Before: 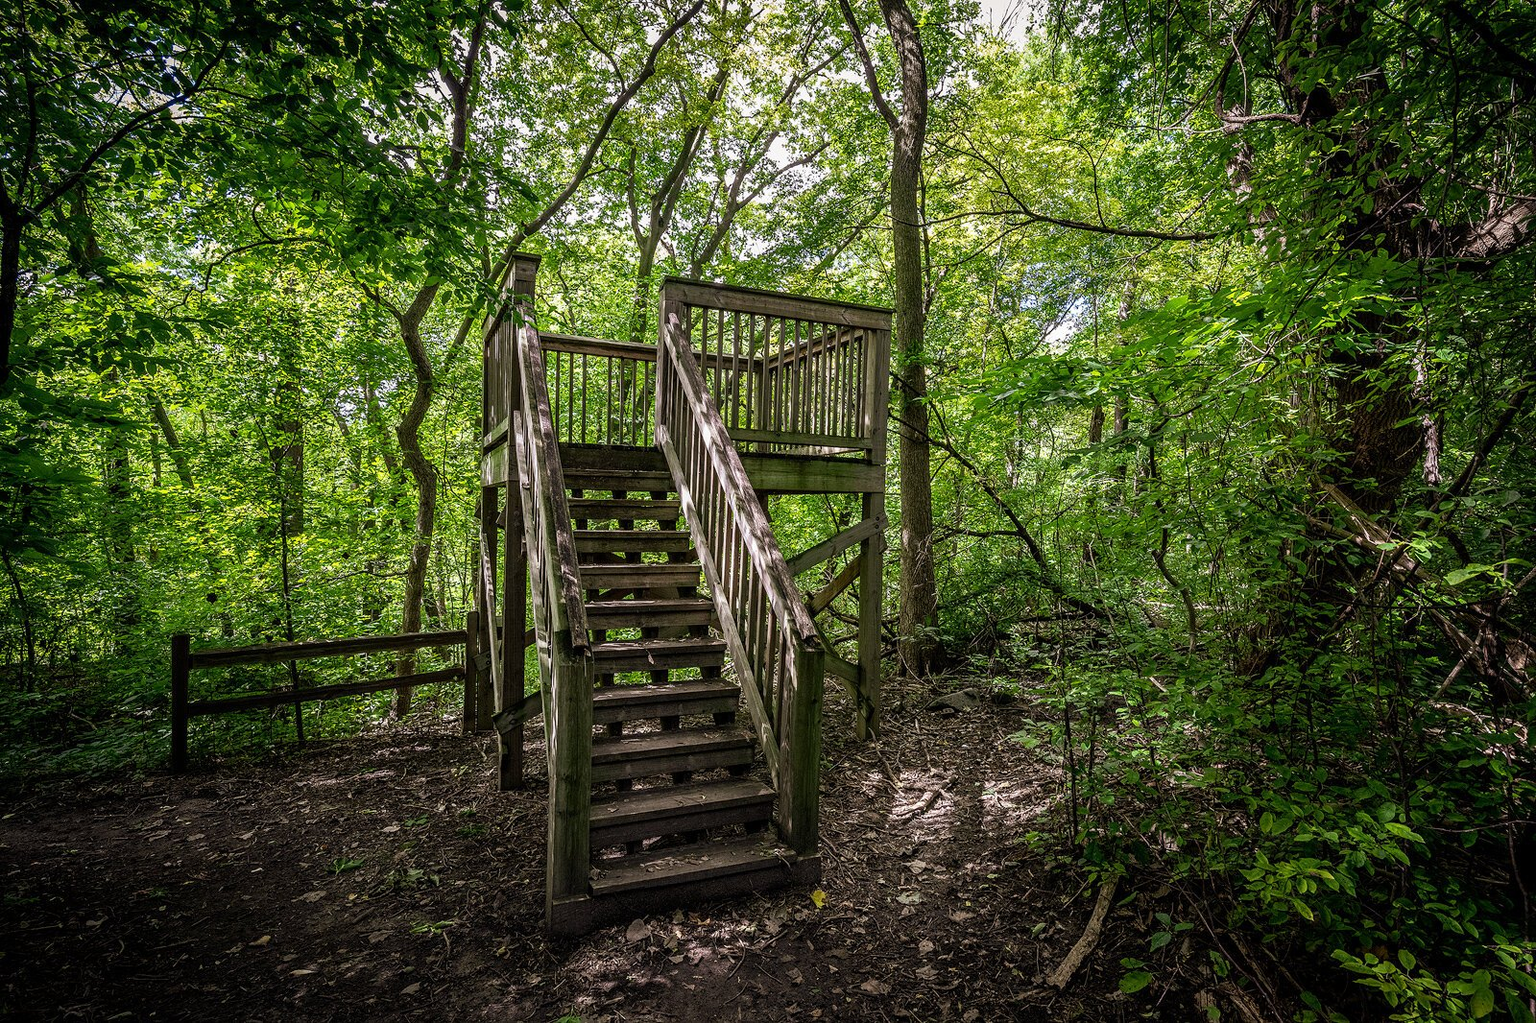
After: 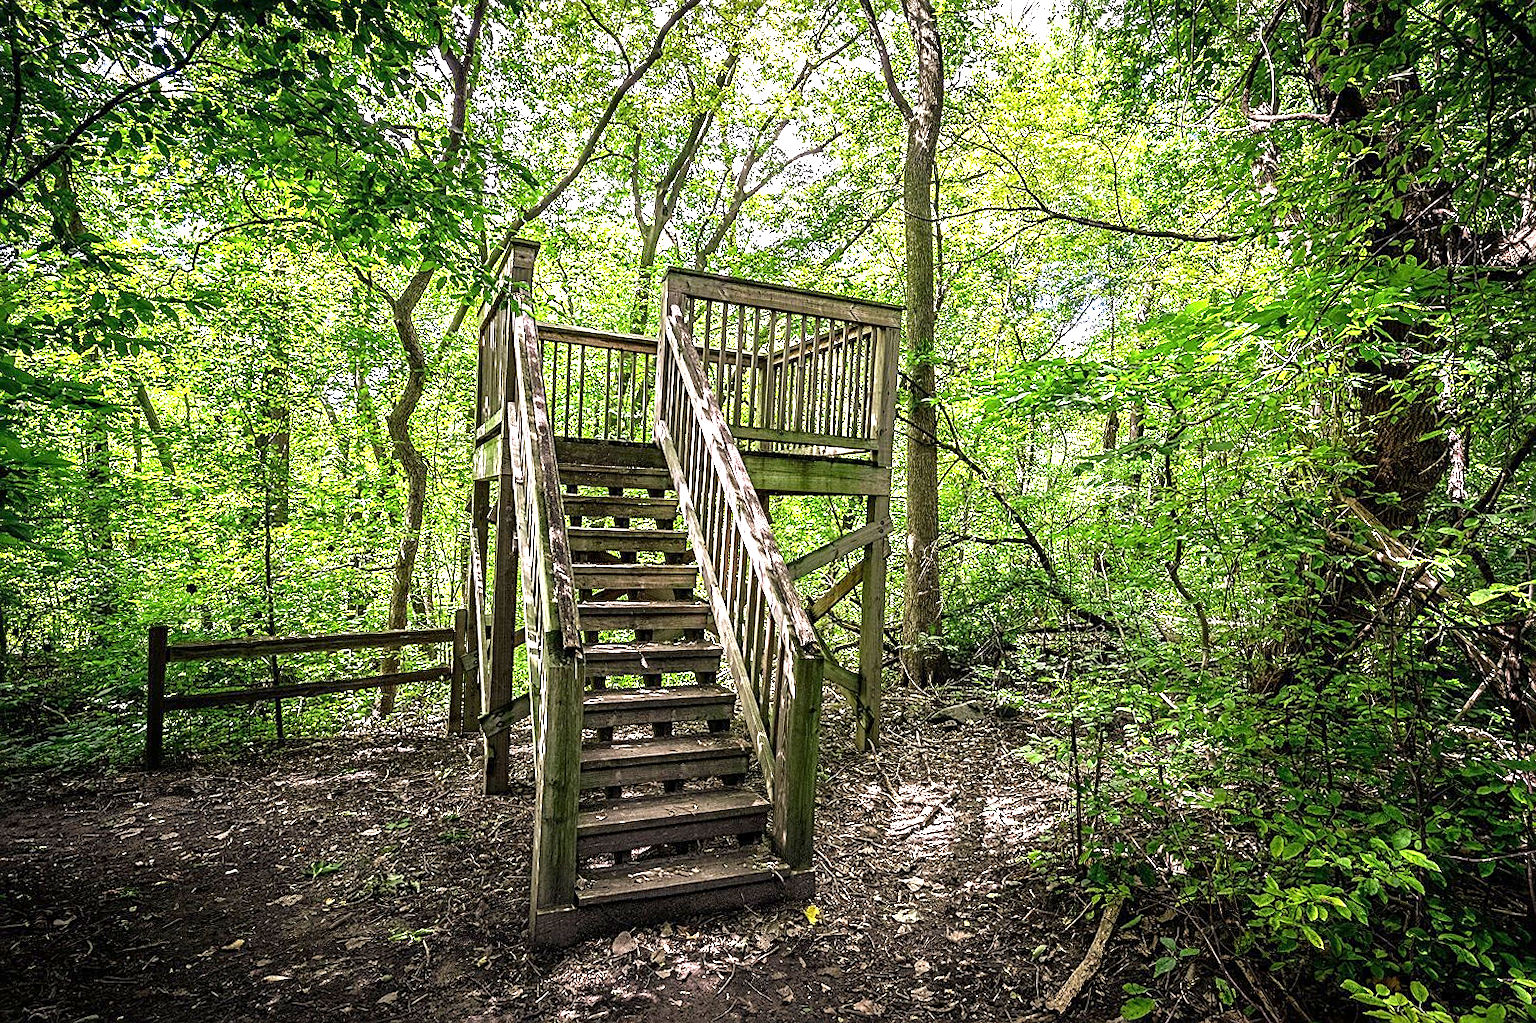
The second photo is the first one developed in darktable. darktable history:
sharpen: on, module defaults
crop and rotate: angle -1.33°
exposure: exposure 1.508 EV, compensate exposure bias true, compensate highlight preservation false
